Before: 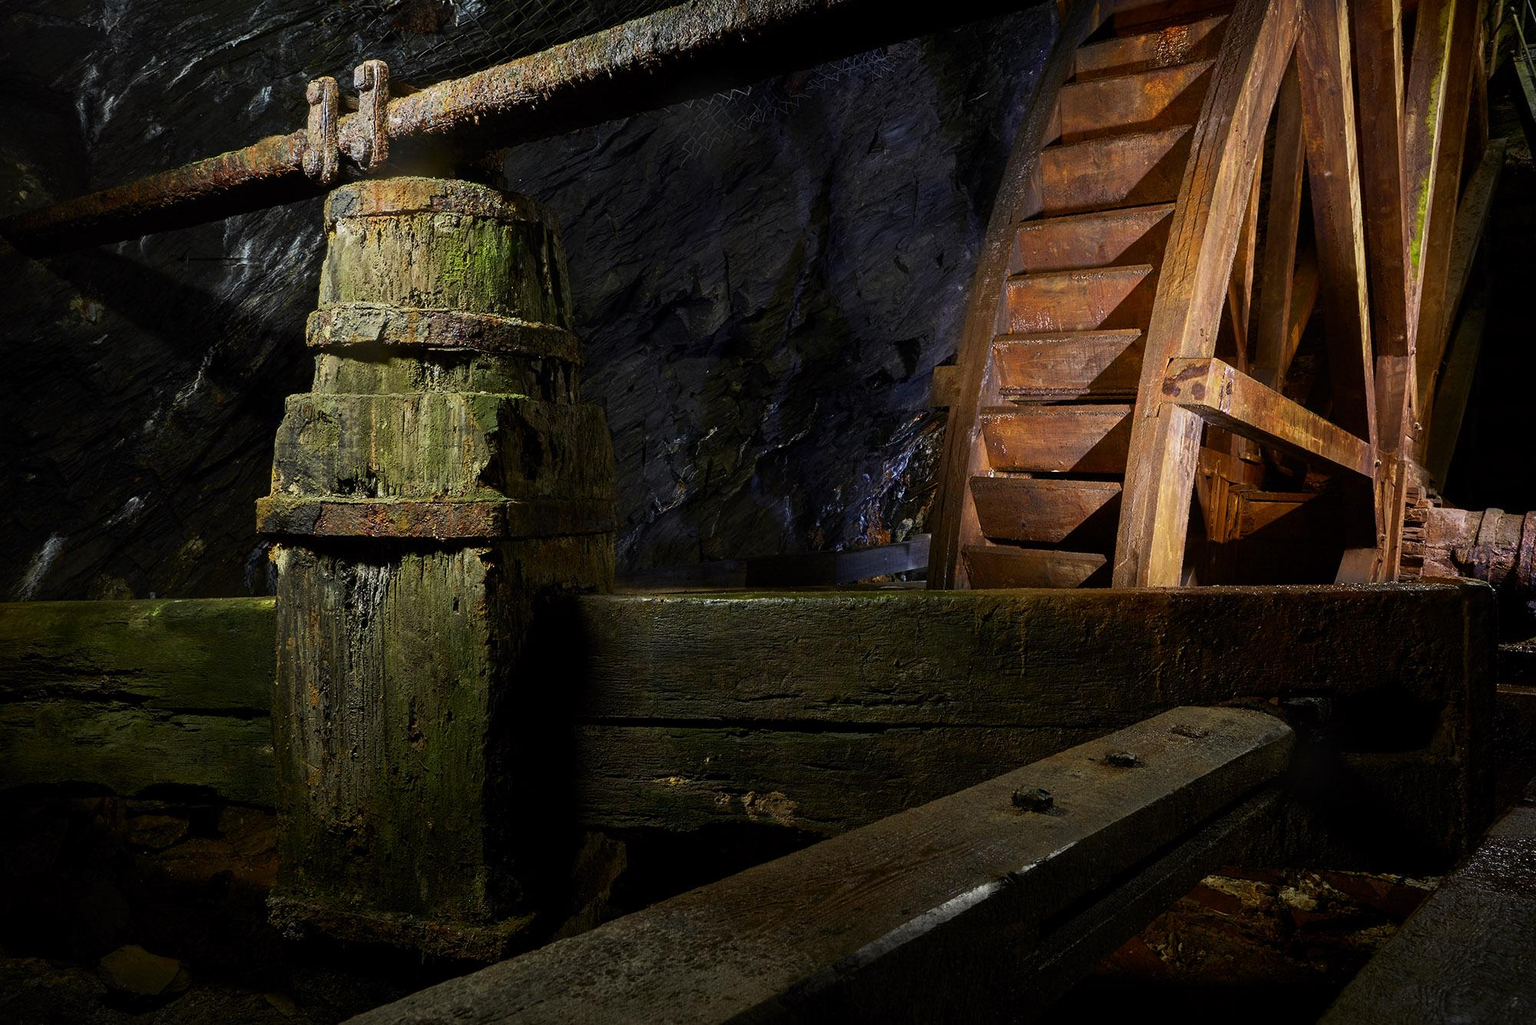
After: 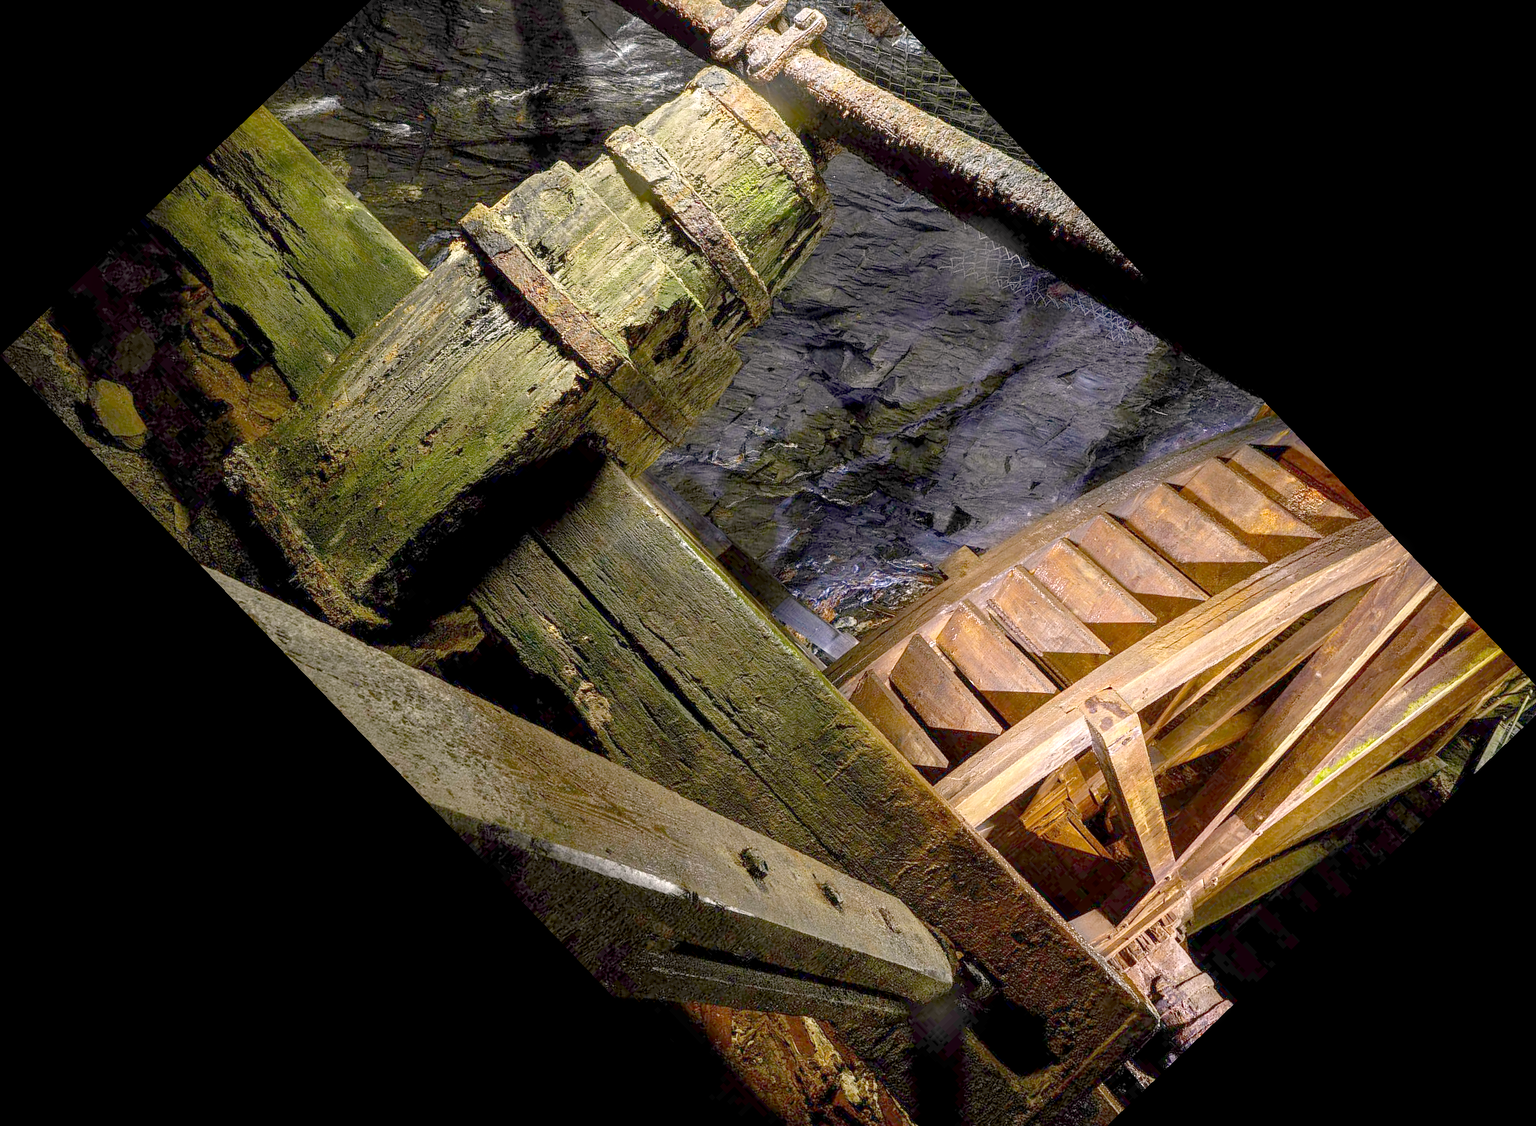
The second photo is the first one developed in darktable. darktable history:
color correction: highlights a* 3.22, highlights b* 1.93, saturation 1.19
local contrast: highlights 59%, detail 145%
crop and rotate: angle -46.26°, top 16.234%, right 0.912%, bottom 11.704%
